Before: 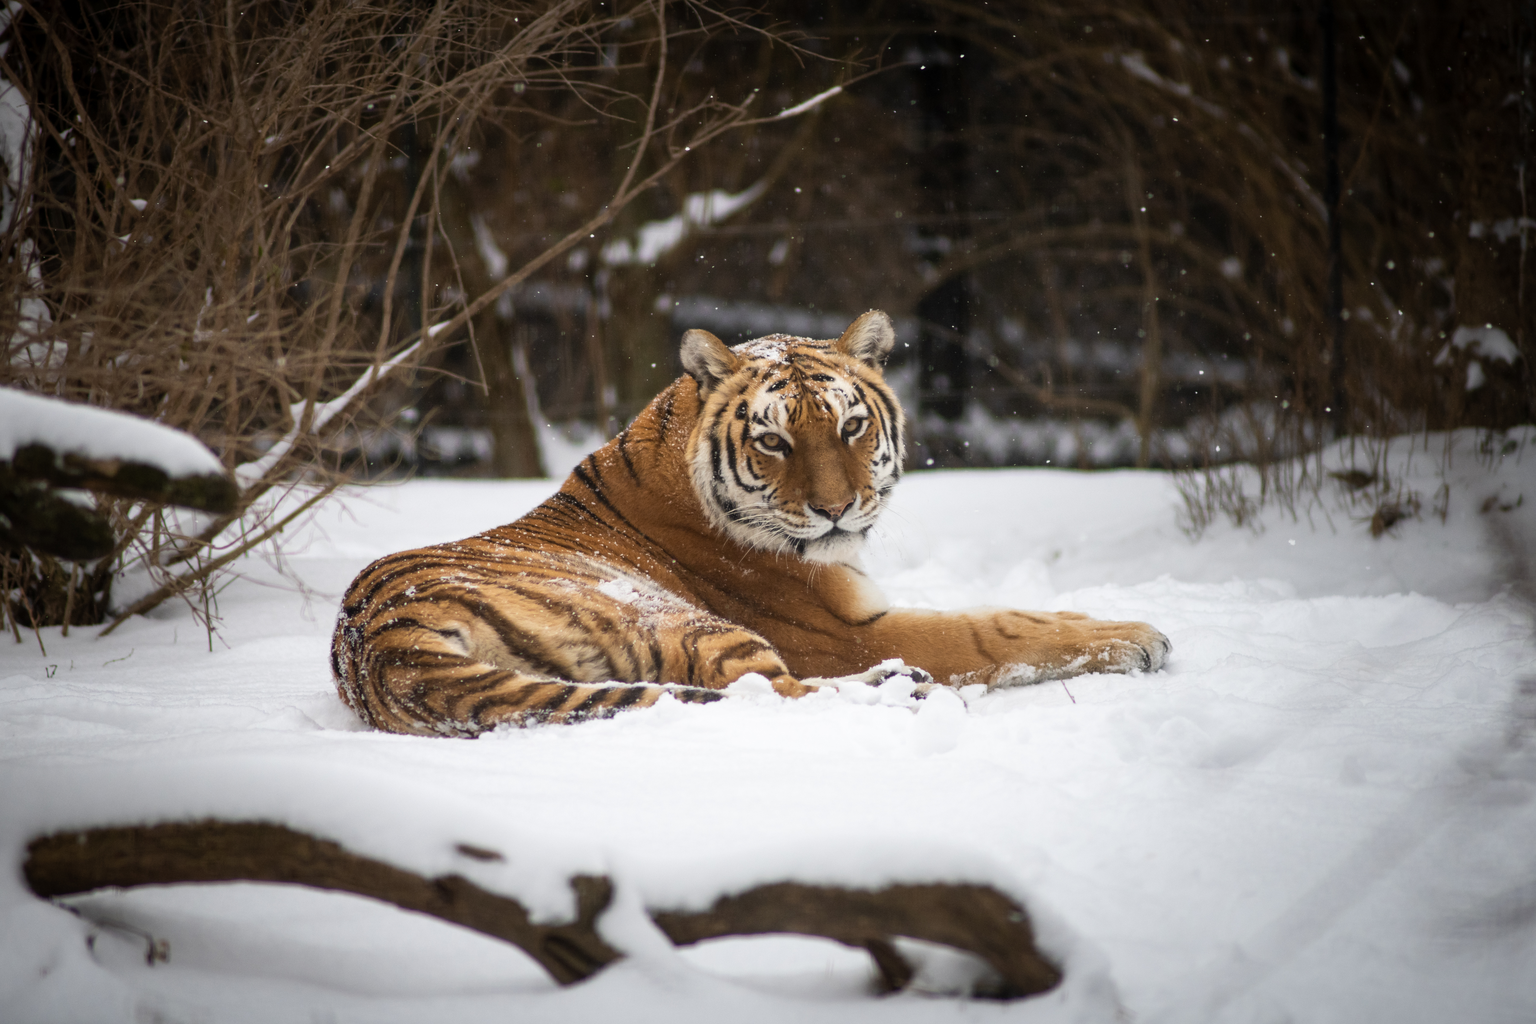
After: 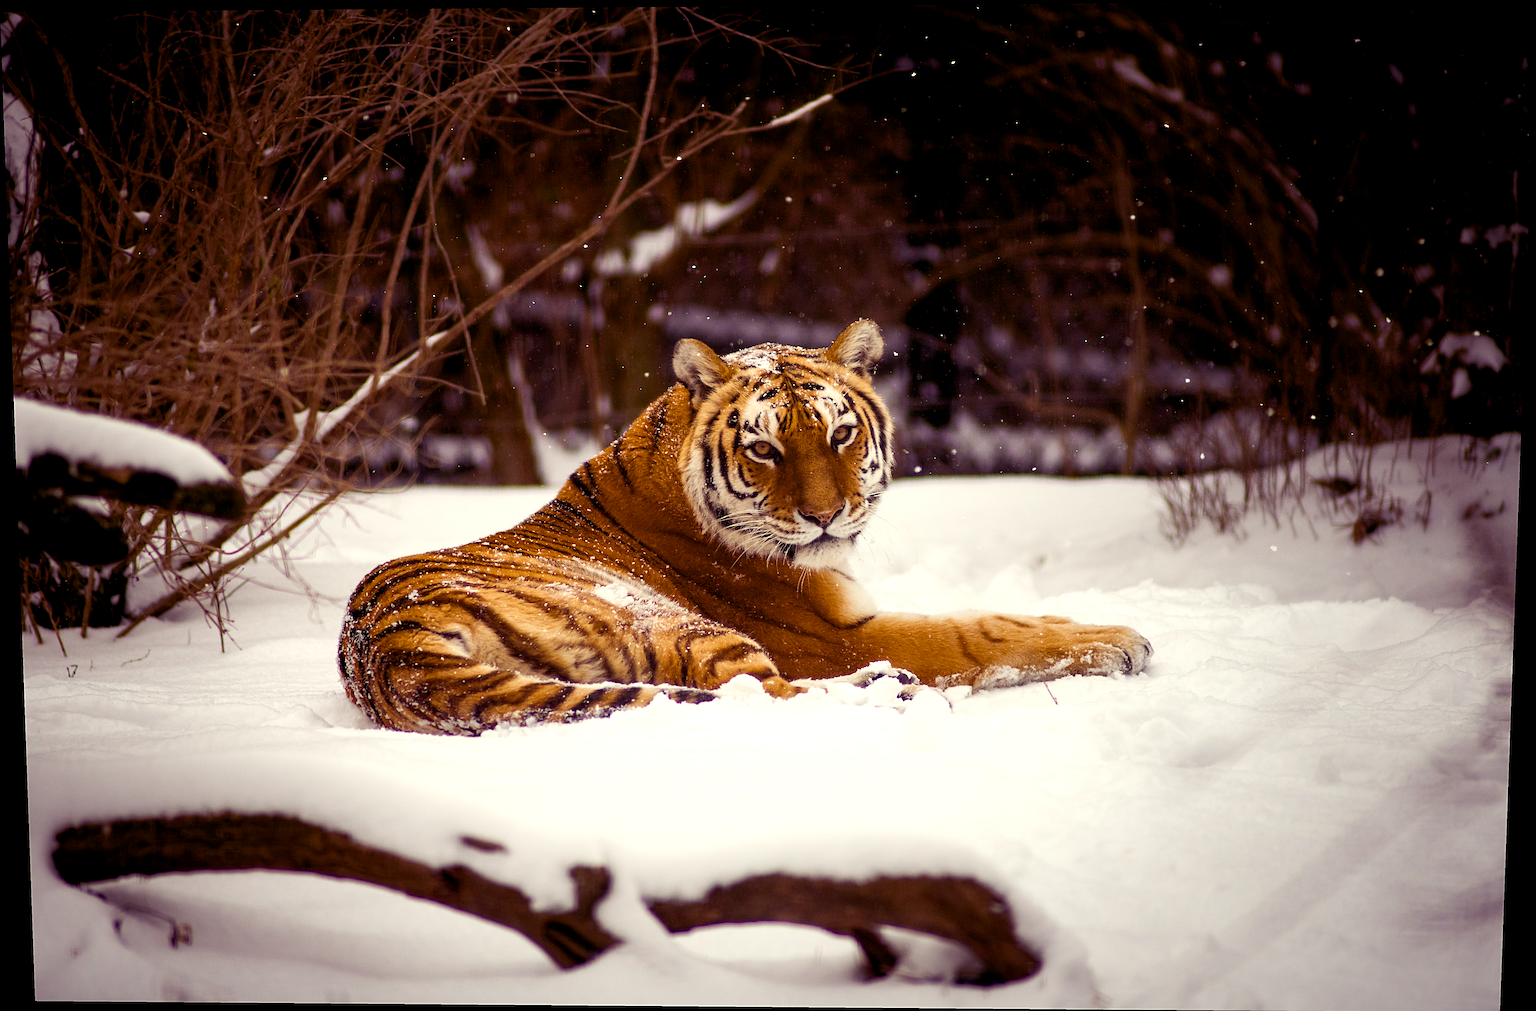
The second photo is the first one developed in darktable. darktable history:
exposure: exposure -0.21 EV, compensate highlight preservation false
sharpen: radius 2.676, amount 0.669
color balance rgb: shadows lift › luminance -21.66%, shadows lift › chroma 8.98%, shadows lift › hue 283.37°, power › chroma 1.55%, power › hue 25.59°, highlights gain › luminance 6.08%, highlights gain › chroma 2.55%, highlights gain › hue 90°, global offset › luminance -0.87%, perceptual saturation grading › global saturation 27.49%, perceptual saturation grading › highlights -28.39%, perceptual saturation grading › mid-tones 15.22%, perceptual saturation grading › shadows 33.98%, perceptual brilliance grading › highlights 10%, perceptual brilliance grading › mid-tones 5%
rotate and perspective: lens shift (vertical) 0.048, lens shift (horizontal) -0.024, automatic cropping off
